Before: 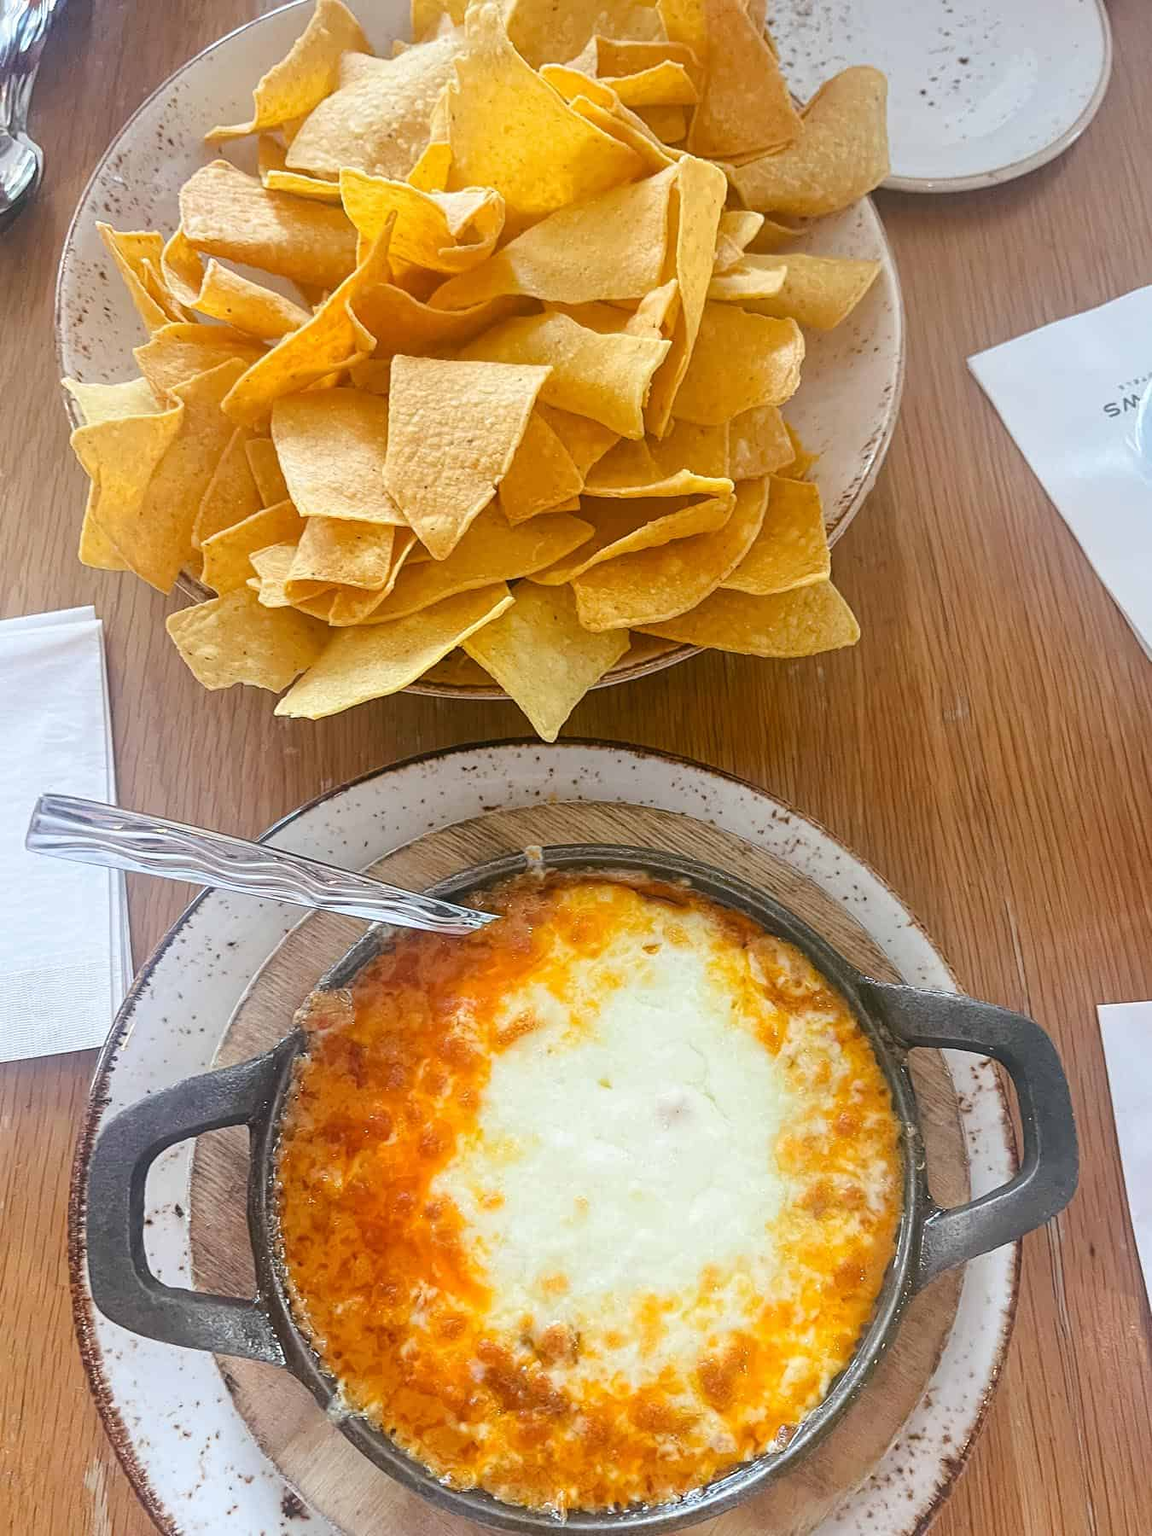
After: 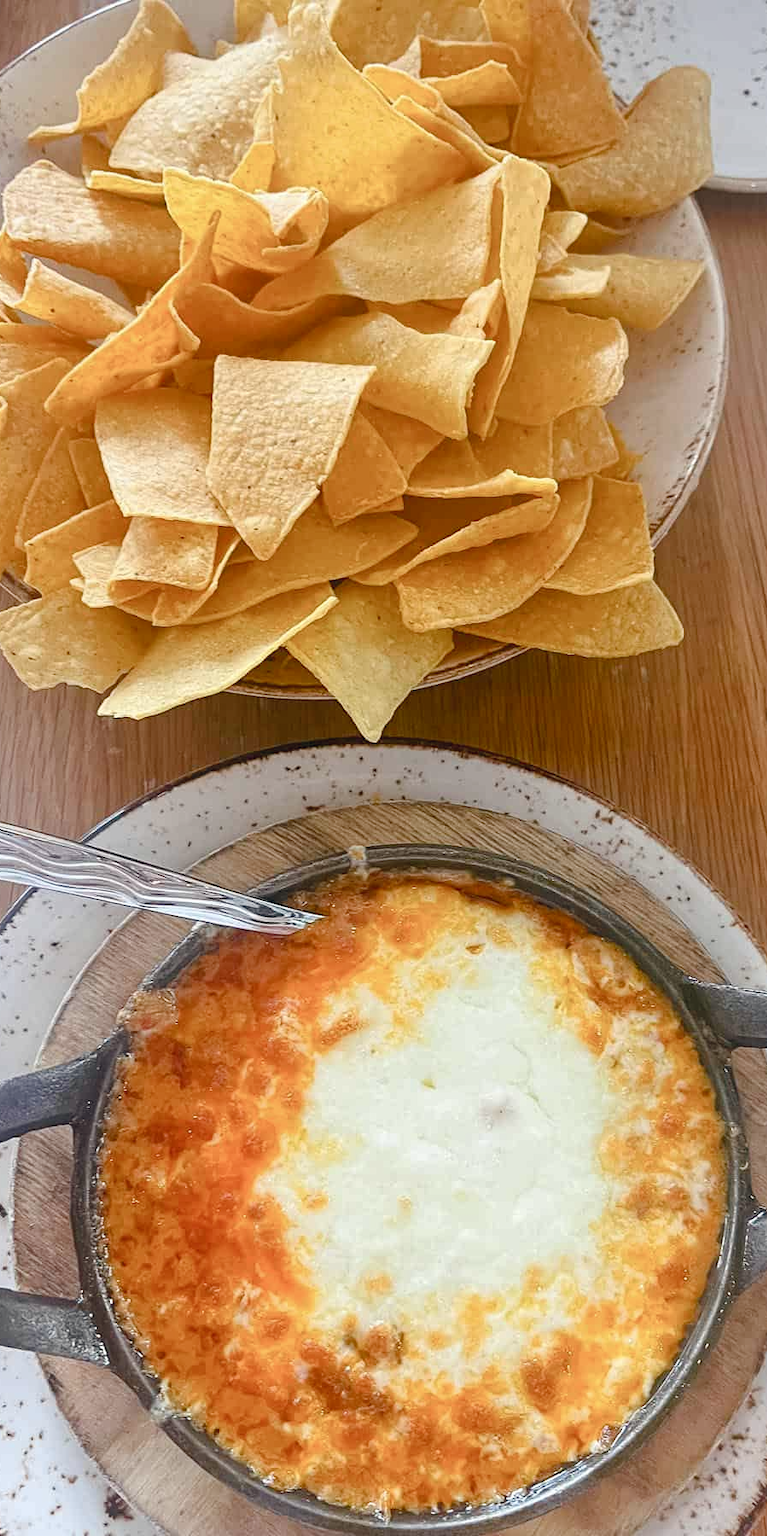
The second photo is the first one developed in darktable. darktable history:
crop and rotate: left 15.359%, right 18.046%
shadows and highlights: shadows 32.31, highlights -31.34, soften with gaussian
color balance rgb: global offset › chroma 0.06%, global offset › hue 253.15°, linear chroma grading › global chroma 19.541%, perceptual saturation grading › global saturation -10.777%, perceptual saturation grading › highlights -26.47%, perceptual saturation grading › shadows 21.894%
